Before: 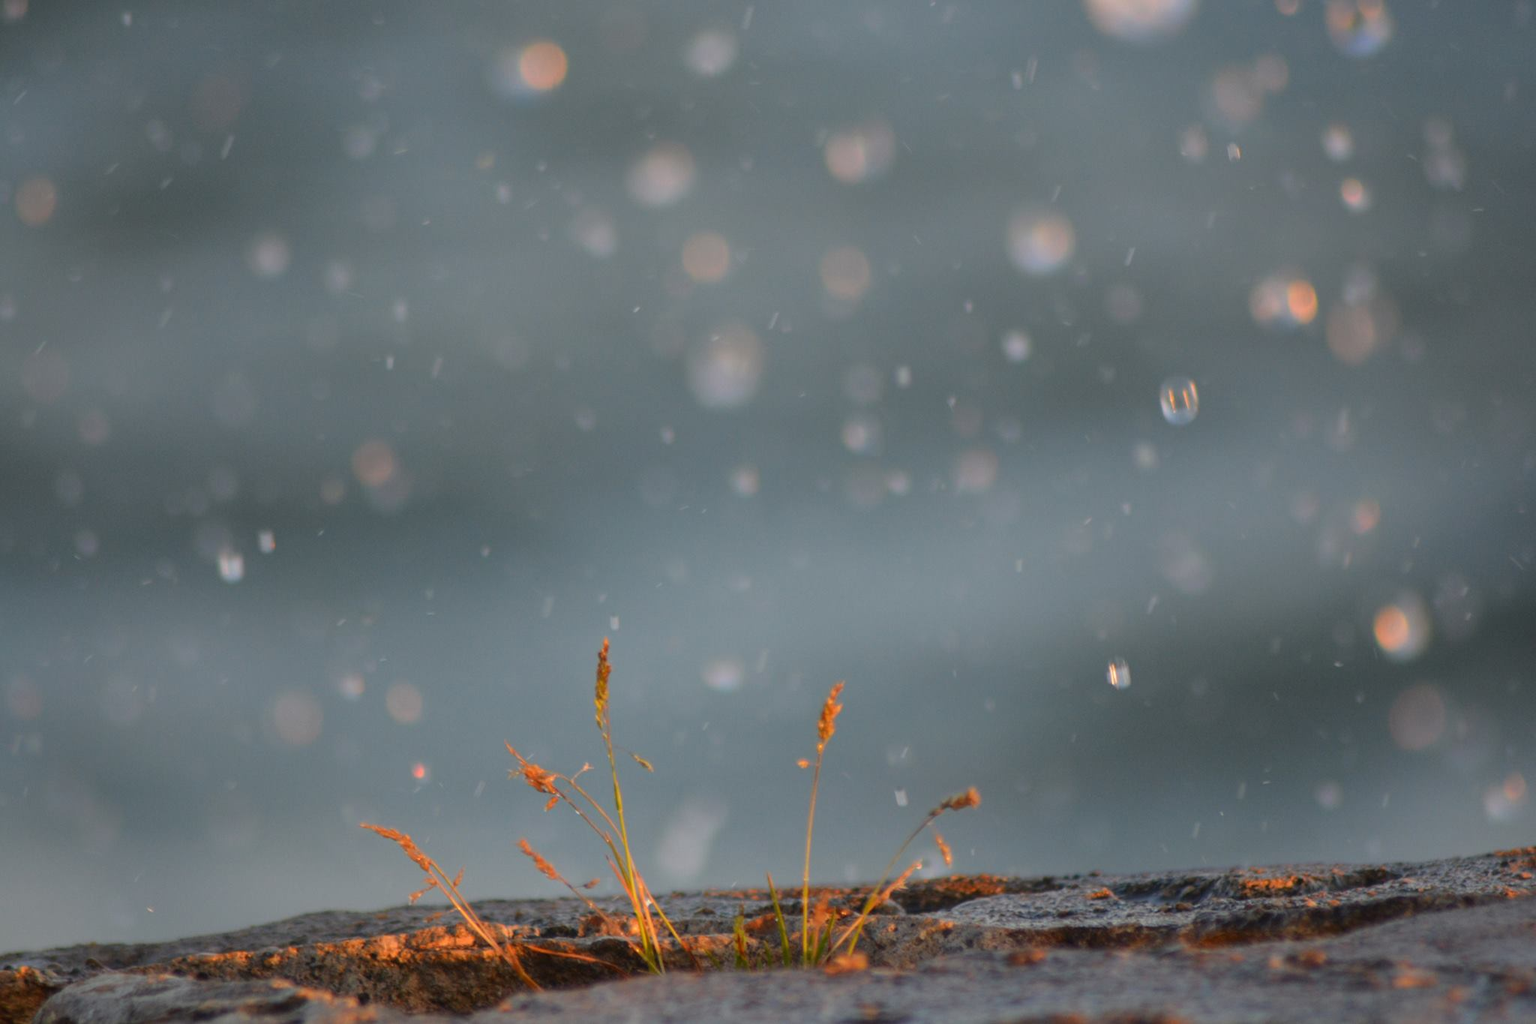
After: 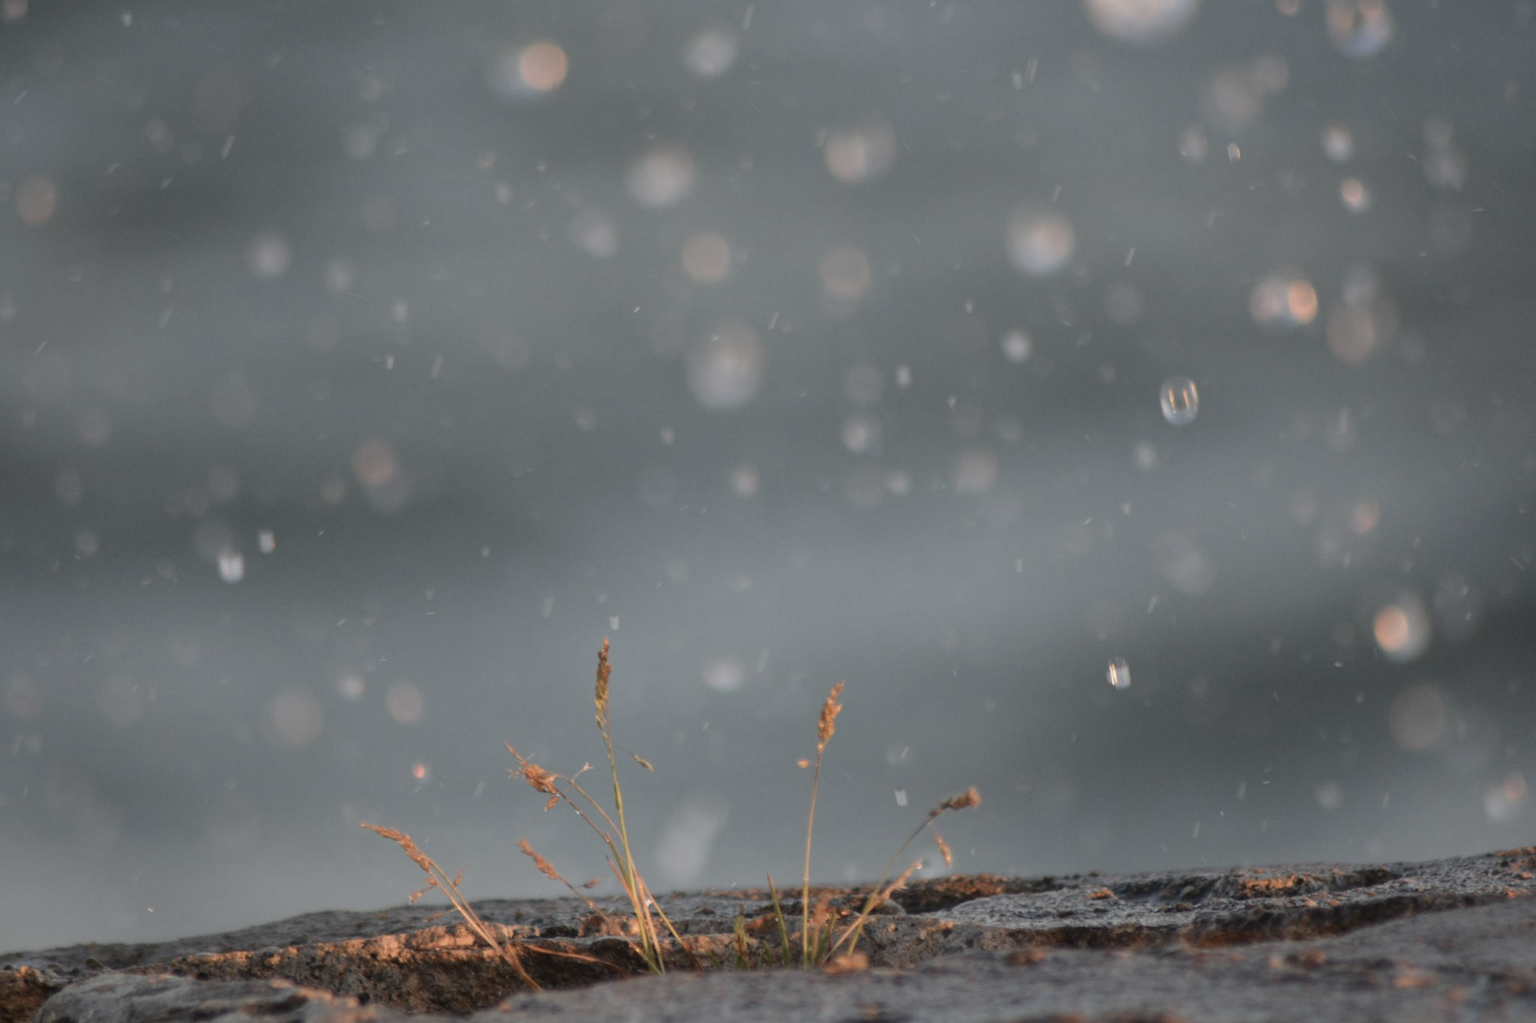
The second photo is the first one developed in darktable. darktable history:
color zones: curves: ch1 [(0, 0.292) (0.001, 0.292) (0.2, 0.264) (0.4, 0.248) (0.6, 0.248) (0.8, 0.264) (0.999, 0.292) (1, 0.292)]
